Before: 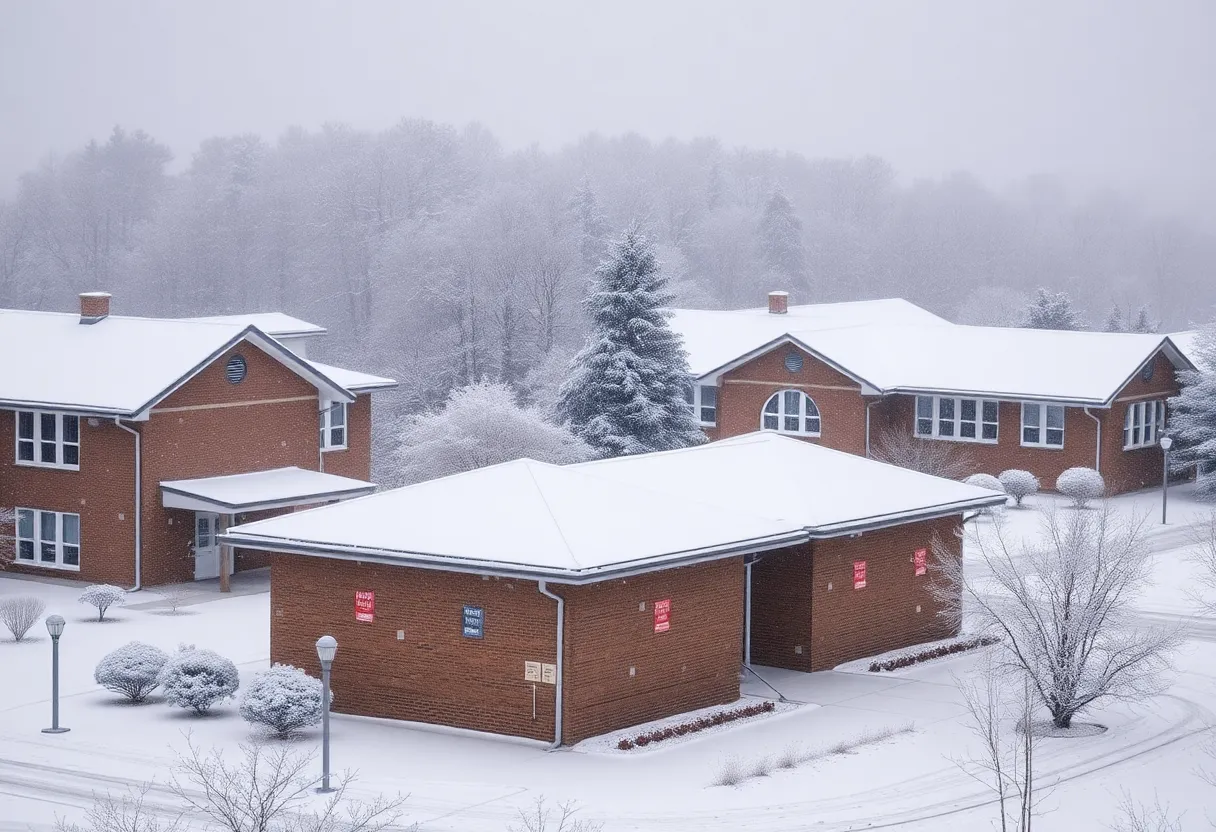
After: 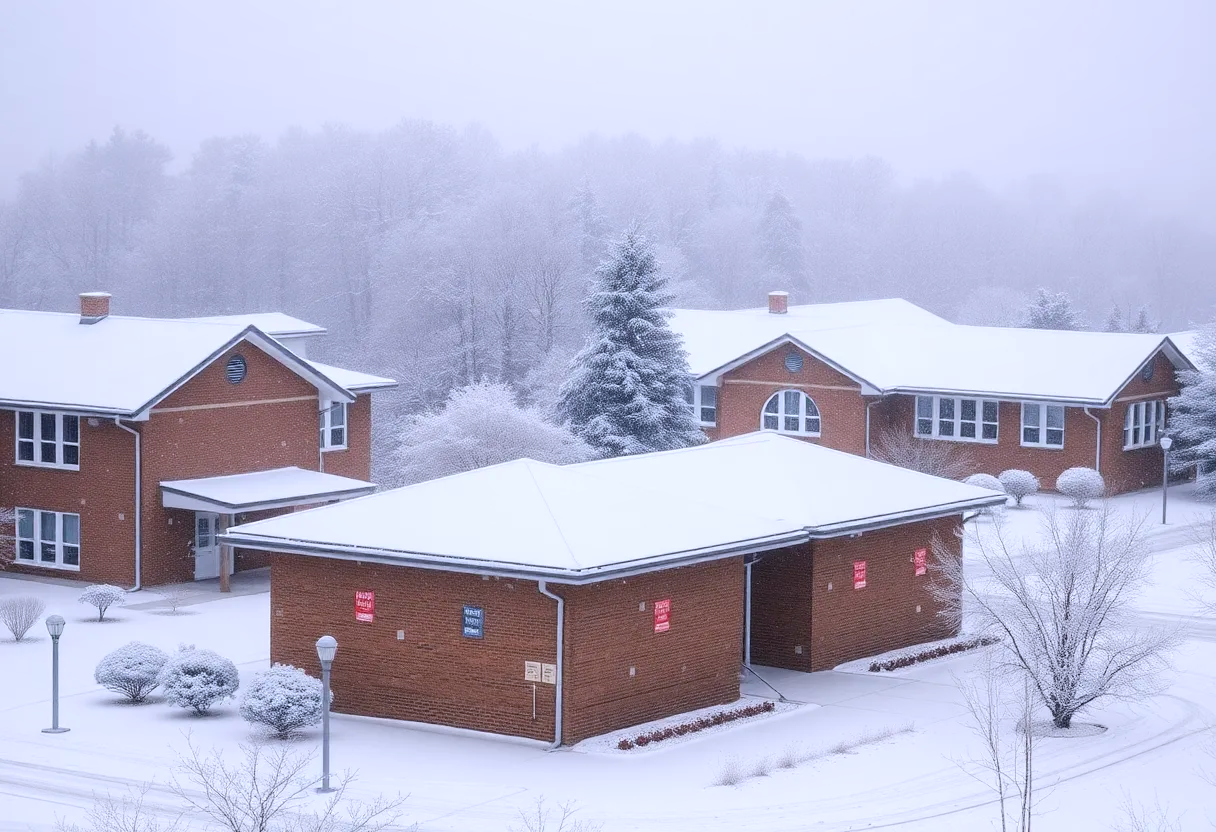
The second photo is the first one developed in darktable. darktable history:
contrast brightness saturation: saturation 0.104
shadows and highlights: shadows -22.65, highlights 46.04, soften with gaussian
color calibration: illuminant as shot in camera, x 0.358, y 0.373, temperature 4628.91 K, gamut compression 1.73
